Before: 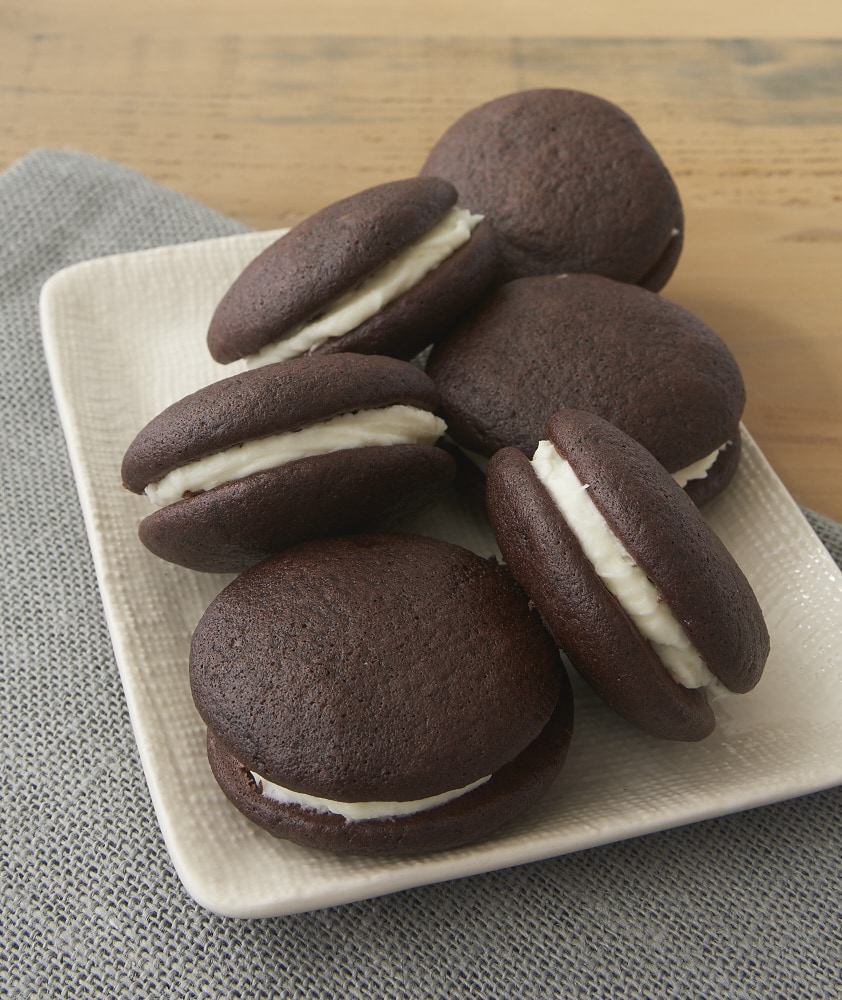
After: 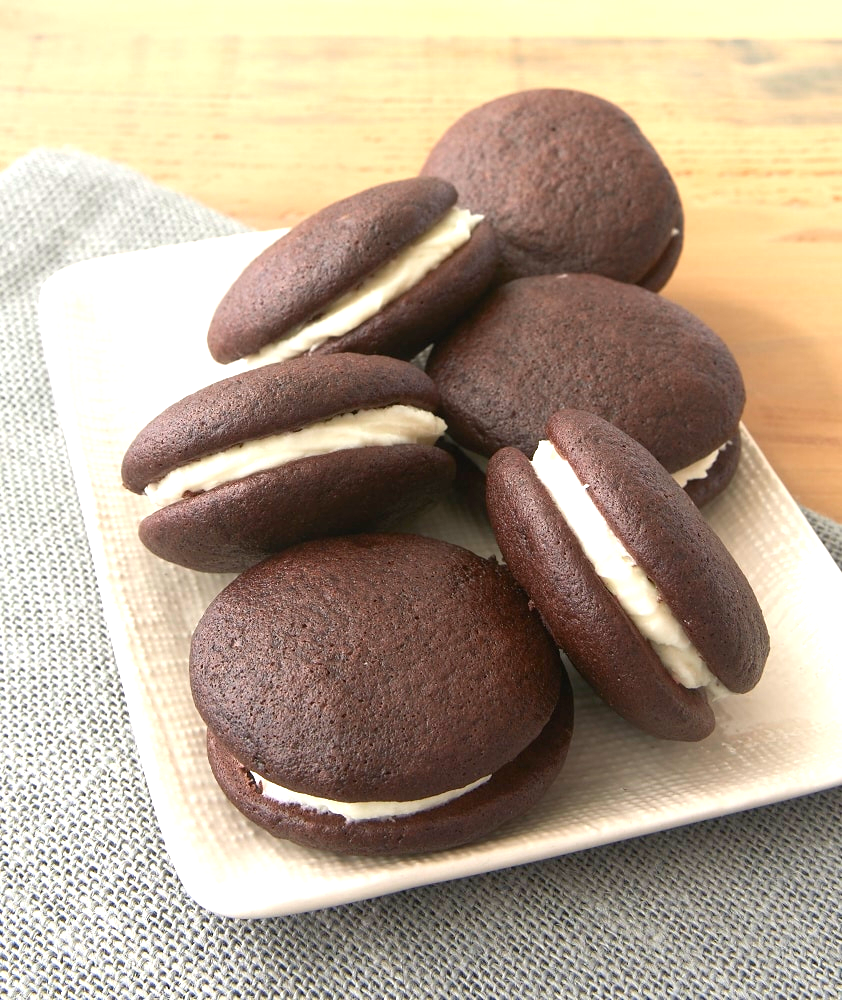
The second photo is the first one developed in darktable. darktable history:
exposure: exposure 1.202 EV, compensate highlight preservation false
